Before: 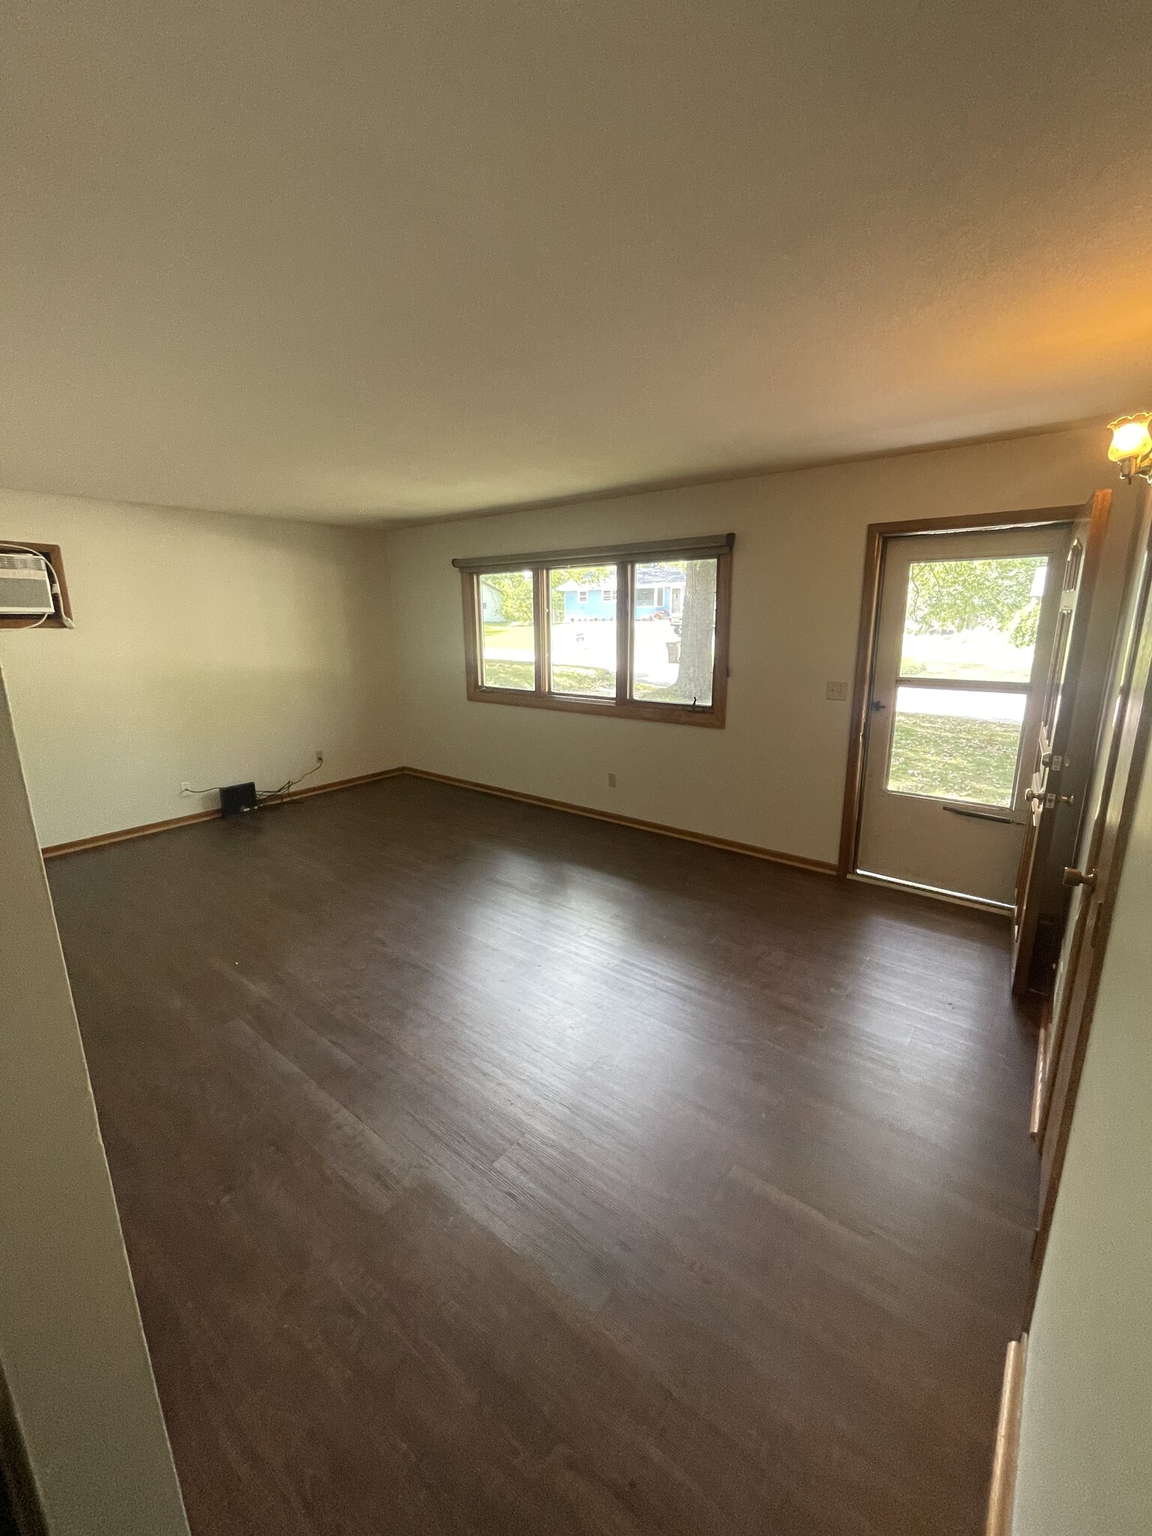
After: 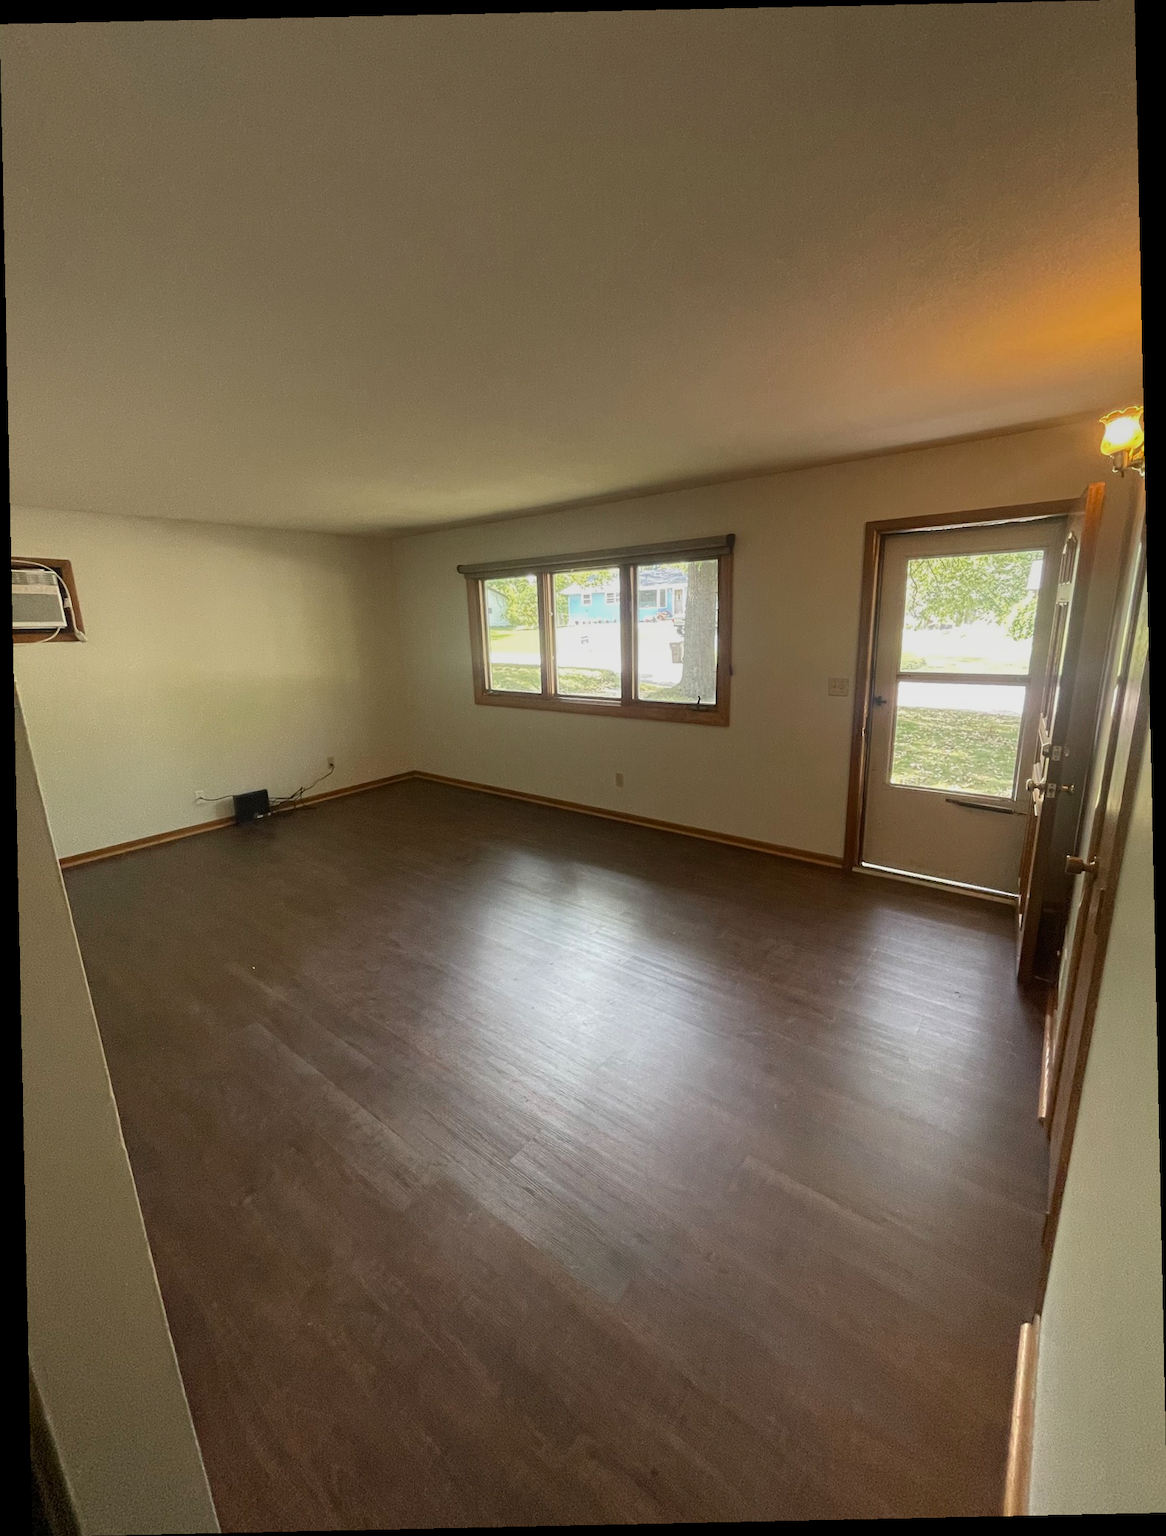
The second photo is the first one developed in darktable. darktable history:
graduated density: on, module defaults
rotate and perspective: rotation -1.24°, automatic cropping off
